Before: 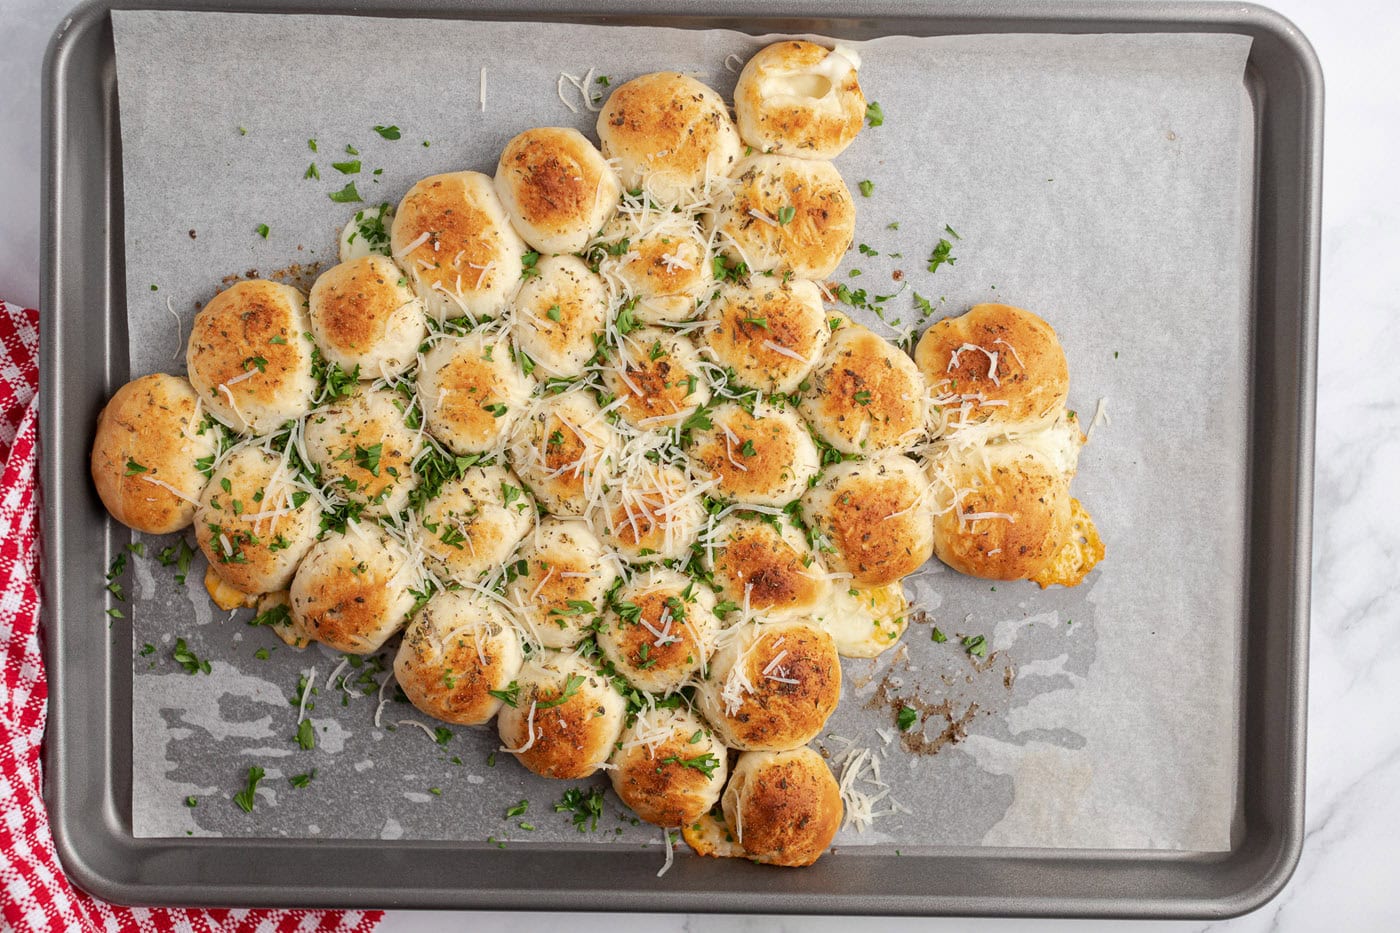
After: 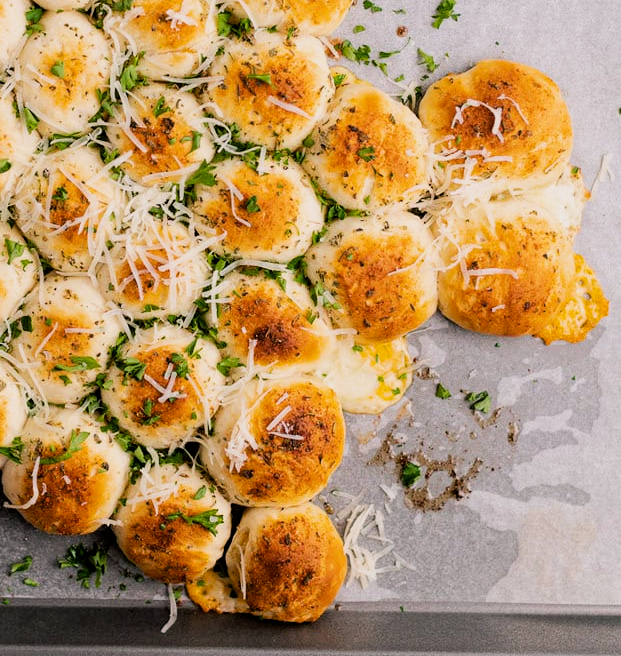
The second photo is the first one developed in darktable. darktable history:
crop: left 35.432%, top 26.233%, right 20.145%, bottom 3.432%
color balance rgb: shadows lift › chroma 2%, shadows lift › hue 217.2°, power › chroma 0.25%, power › hue 60°, highlights gain › chroma 1.5%, highlights gain › hue 309.6°, global offset › luminance -0.25%, perceptual saturation grading › global saturation 15%, global vibrance 15%
filmic rgb: black relative exposure -5 EV, white relative exposure 3.5 EV, hardness 3.19, contrast 1.3, highlights saturation mix -50%
